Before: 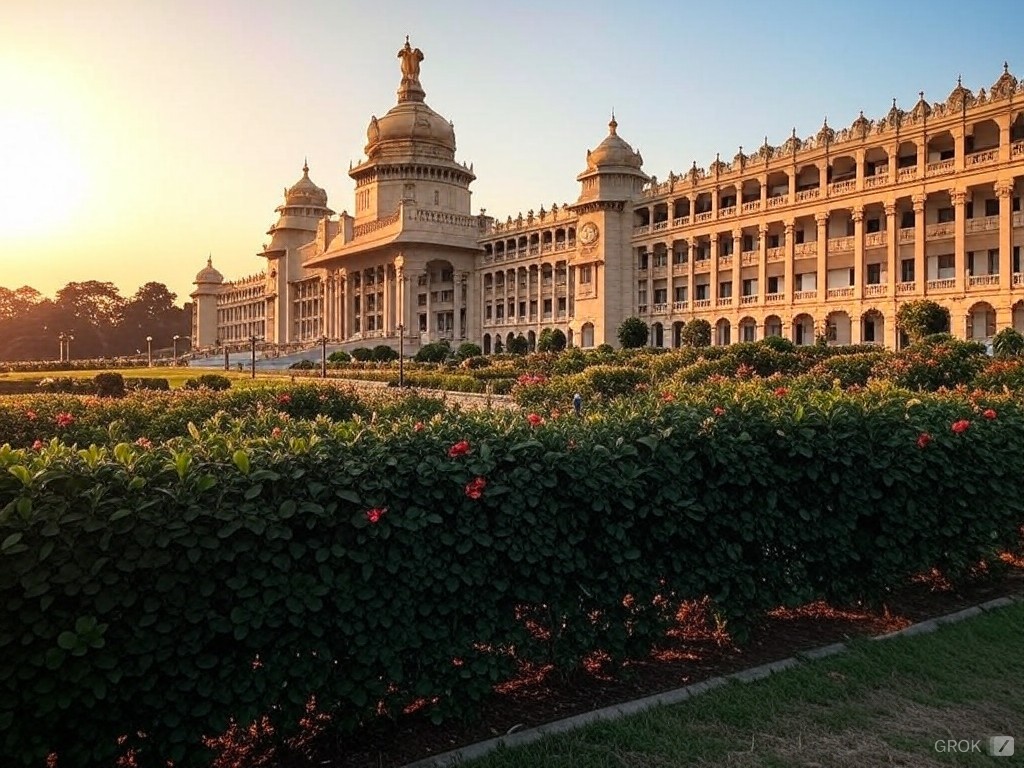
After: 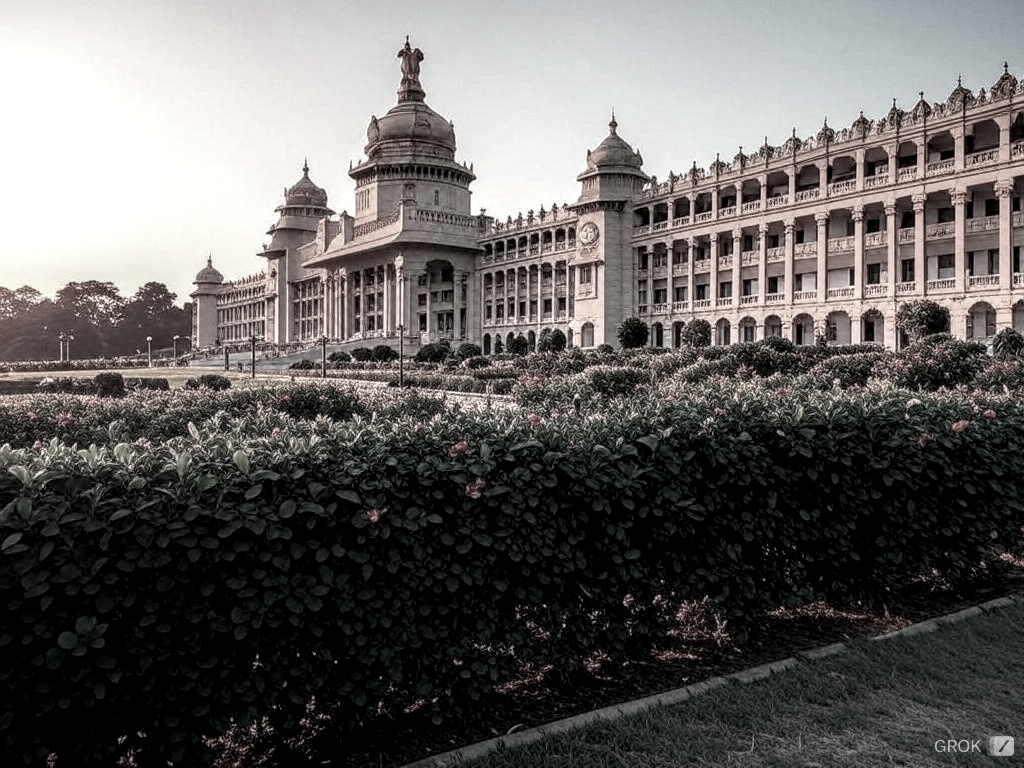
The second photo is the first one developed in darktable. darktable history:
contrast brightness saturation: saturation -0.05
local contrast: detail 160%
grain: coarseness 0.09 ISO, strength 10%
color contrast: green-magenta contrast 0.3, blue-yellow contrast 0.15
